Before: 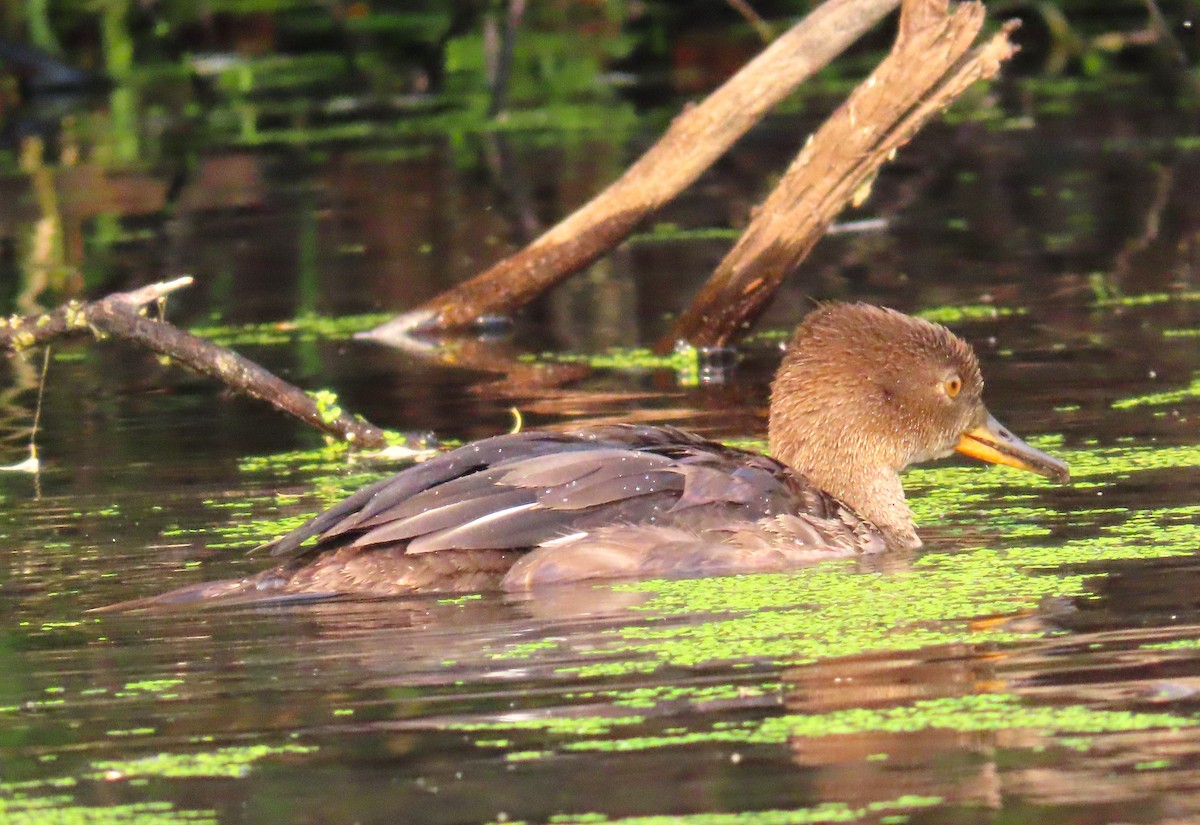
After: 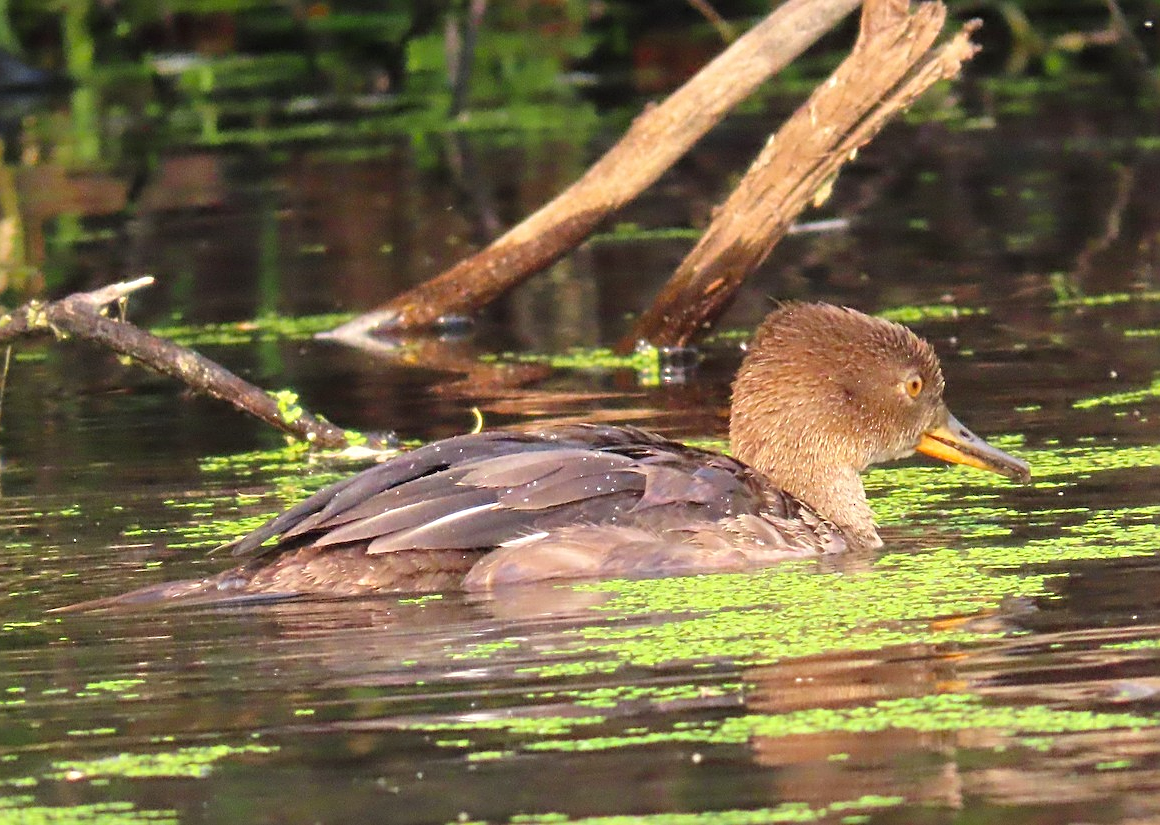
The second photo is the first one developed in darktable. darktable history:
crop and rotate: left 3.285%
sharpen: on, module defaults
